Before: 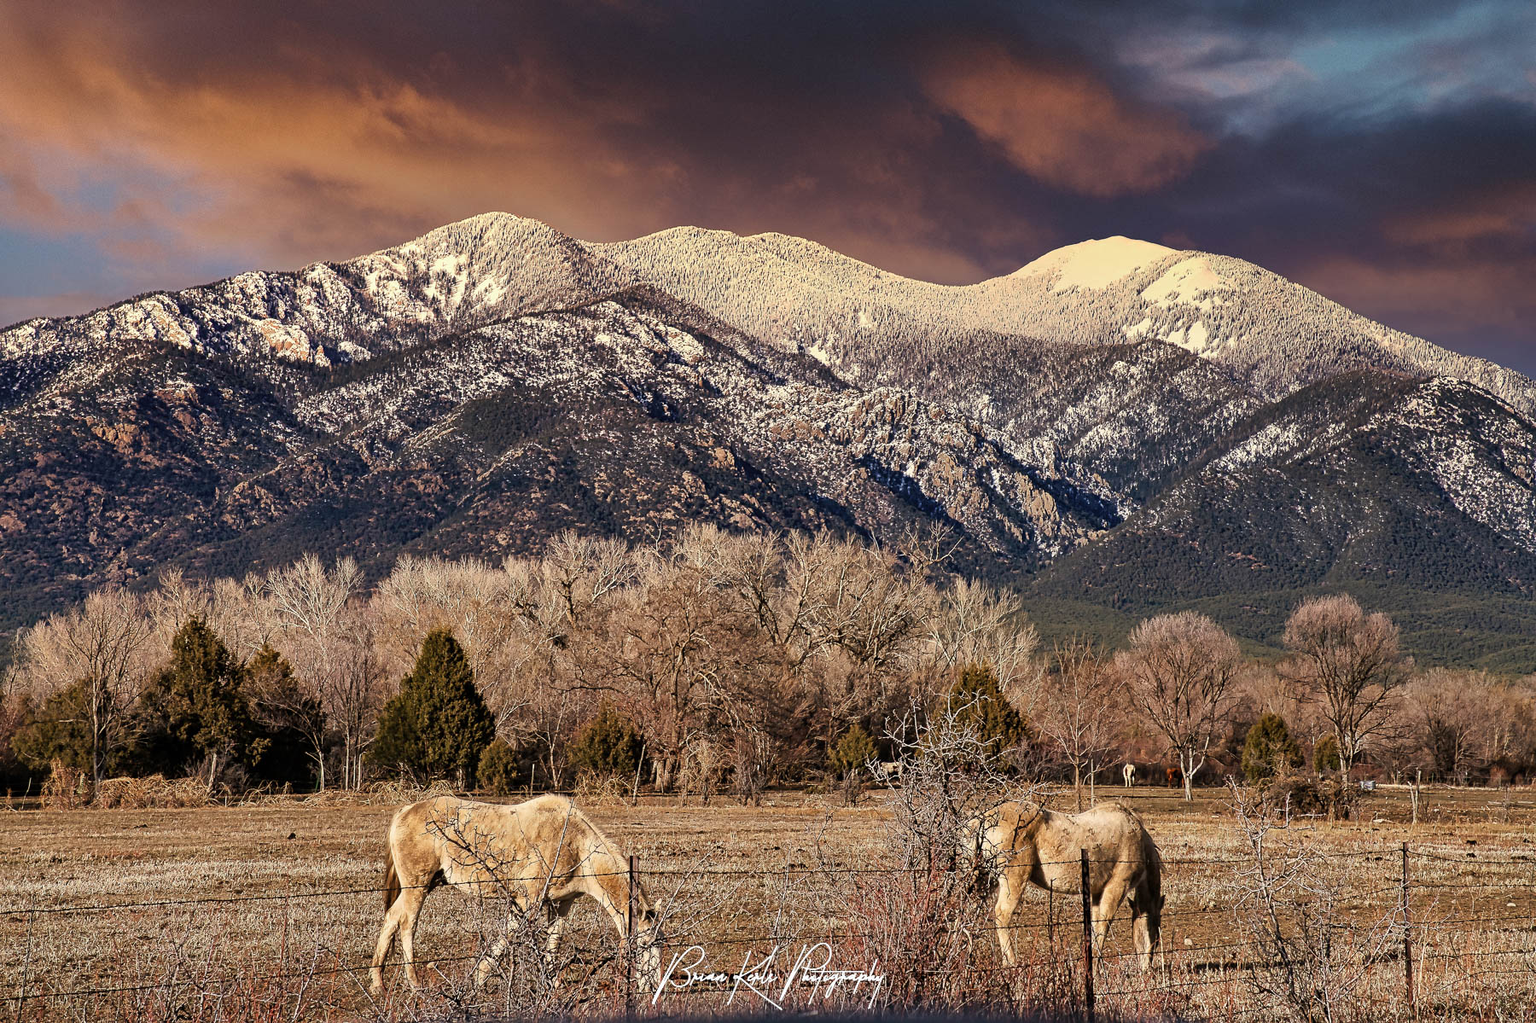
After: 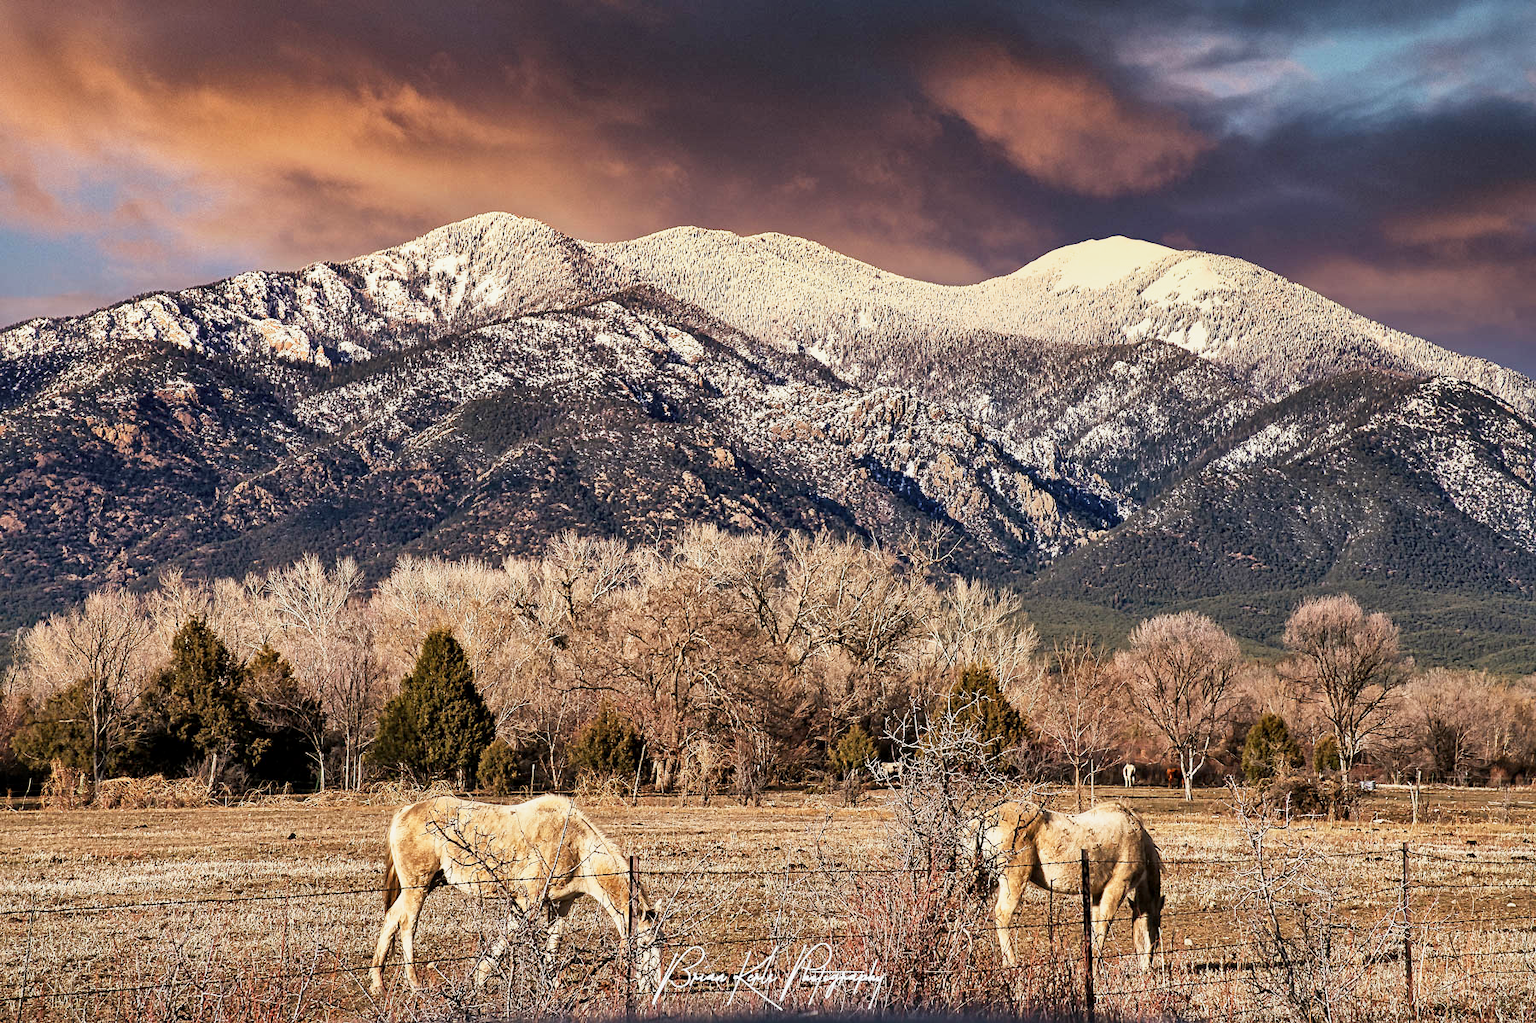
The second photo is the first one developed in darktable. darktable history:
local contrast: mode bilateral grid, contrast 20, coarseness 50, detail 132%, midtone range 0.2
base curve: curves: ch0 [(0, 0) (0.088, 0.125) (0.176, 0.251) (0.354, 0.501) (0.613, 0.749) (1, 0.877)], preserve colors none
